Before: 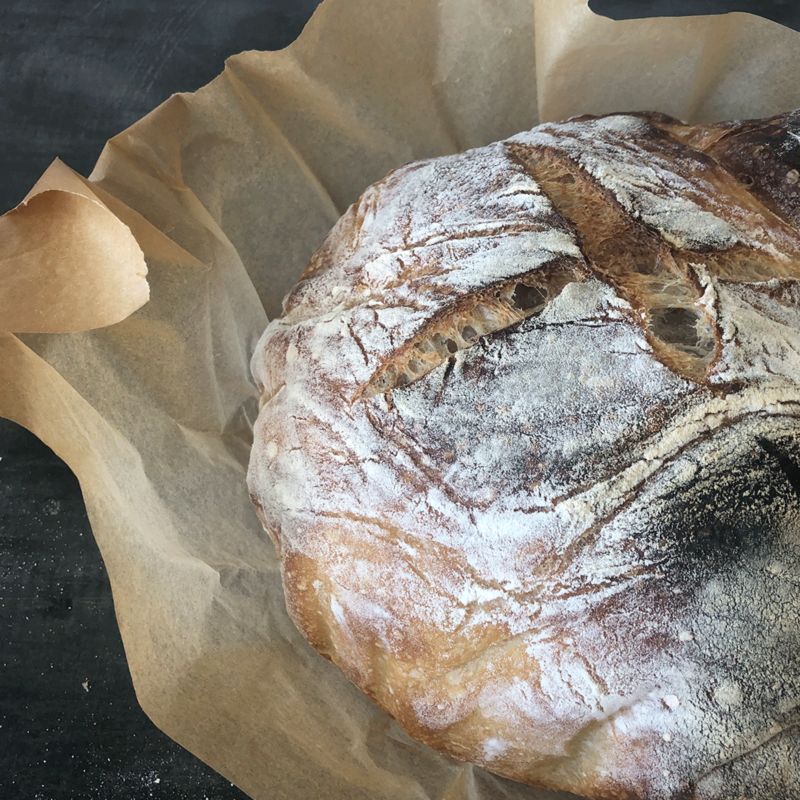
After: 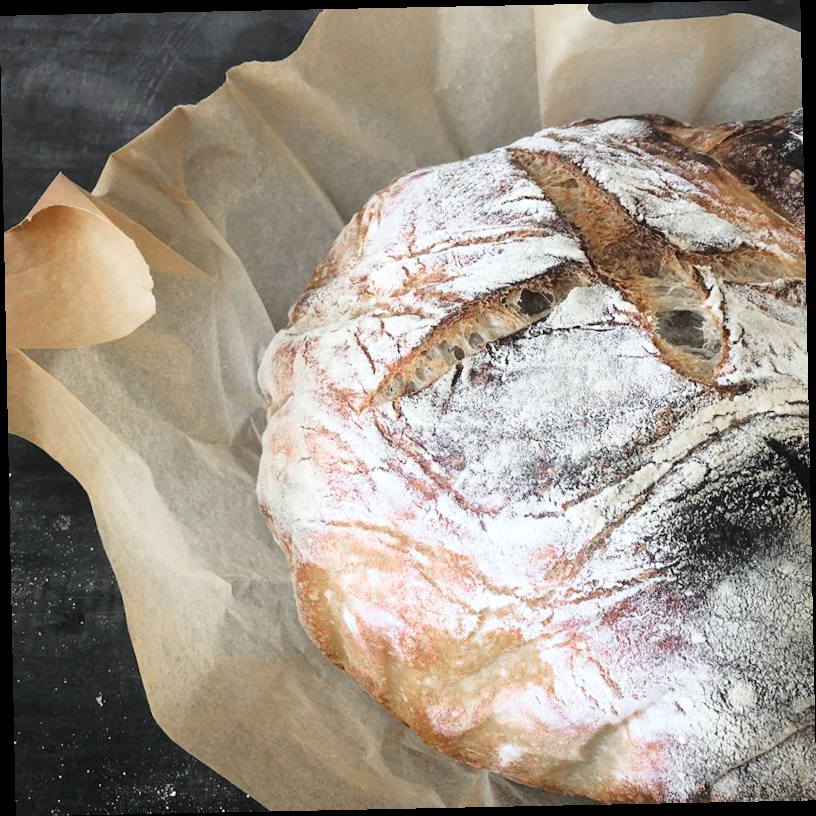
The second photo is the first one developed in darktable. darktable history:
color zones: curves: ch0 [(0, 0.48) (0.209, 0.398) (0.305, 0.332) (0.429, 0.493) (0.571, 0.5) (0.714, 0.5) (0.857, 0.5) (1, 0.48)]; ch1 [(0, 0.736) (0.143, 0.625) (0.225, 0.371) (0.429, 0.256) (0.571, 0.241) (0.714, 0.213) (0.857, 0.48) (1, 0.736)]; ch2 [(0, 0.448) (0.143, 0.498) (0.286, 0.5) (0.429, 0.5) (0.571, 0.5) (0.714, 0.5) (0.857, 0.5) (1, 0.448)]
rotate and perspective: rotation -1.17°, automatic cropping off
base curve: curves: ch0 [(0, 0) (0.028, 0.03) (0.121, 0.232) (0.46, 0.748) (0.859, 0.968) (1, 1)]
